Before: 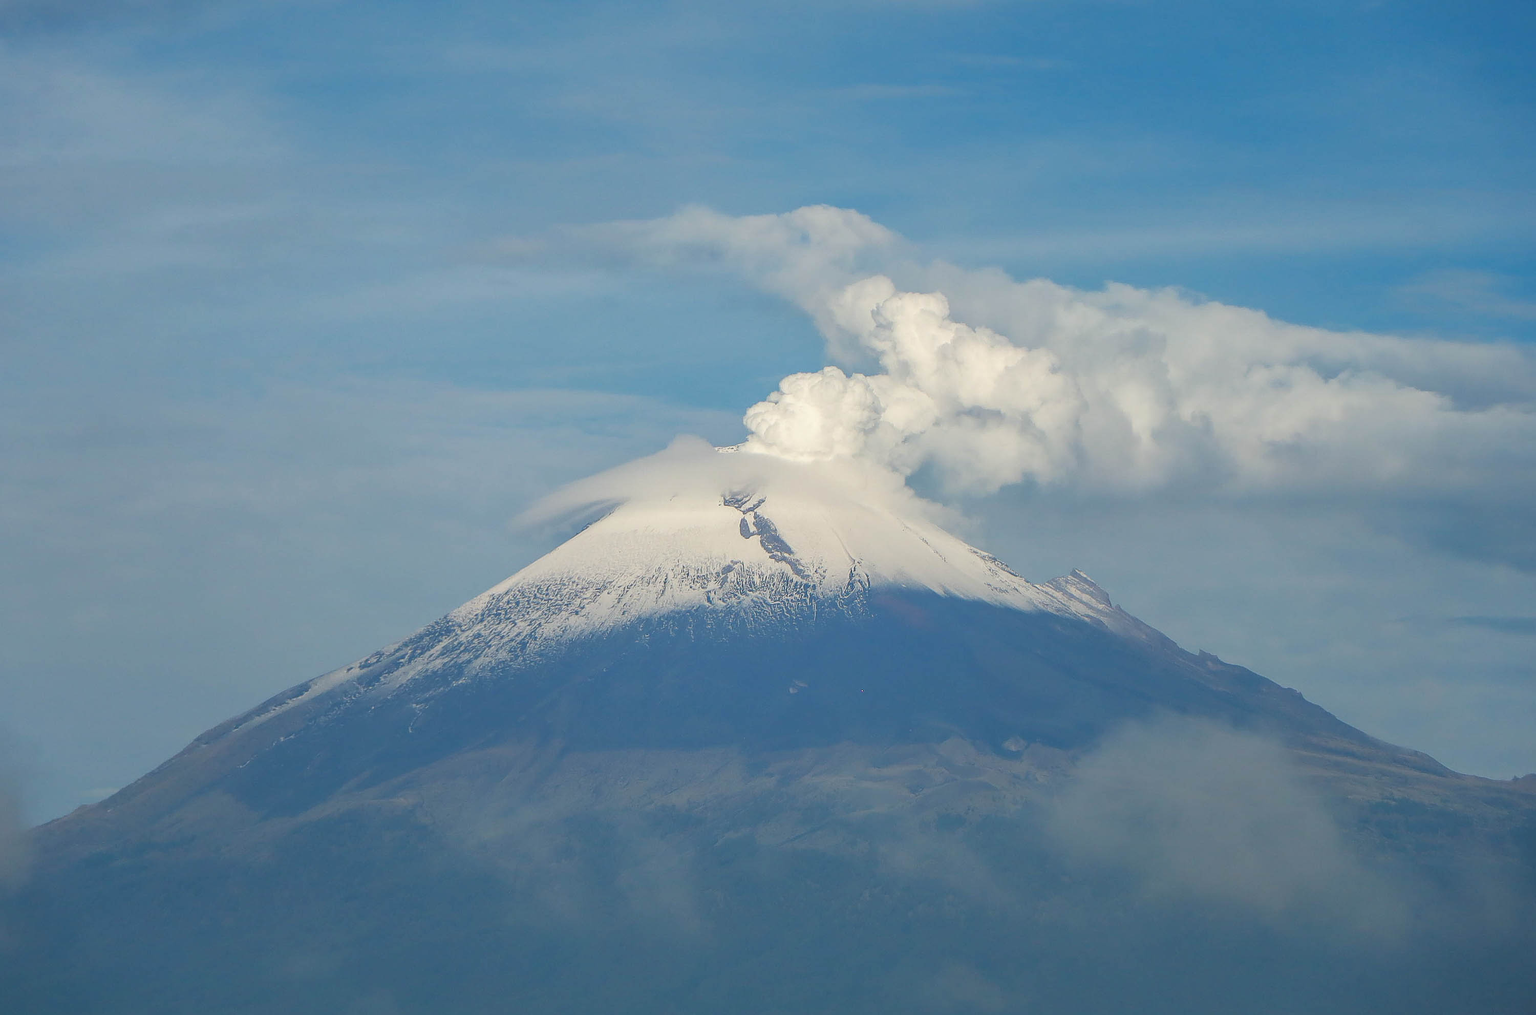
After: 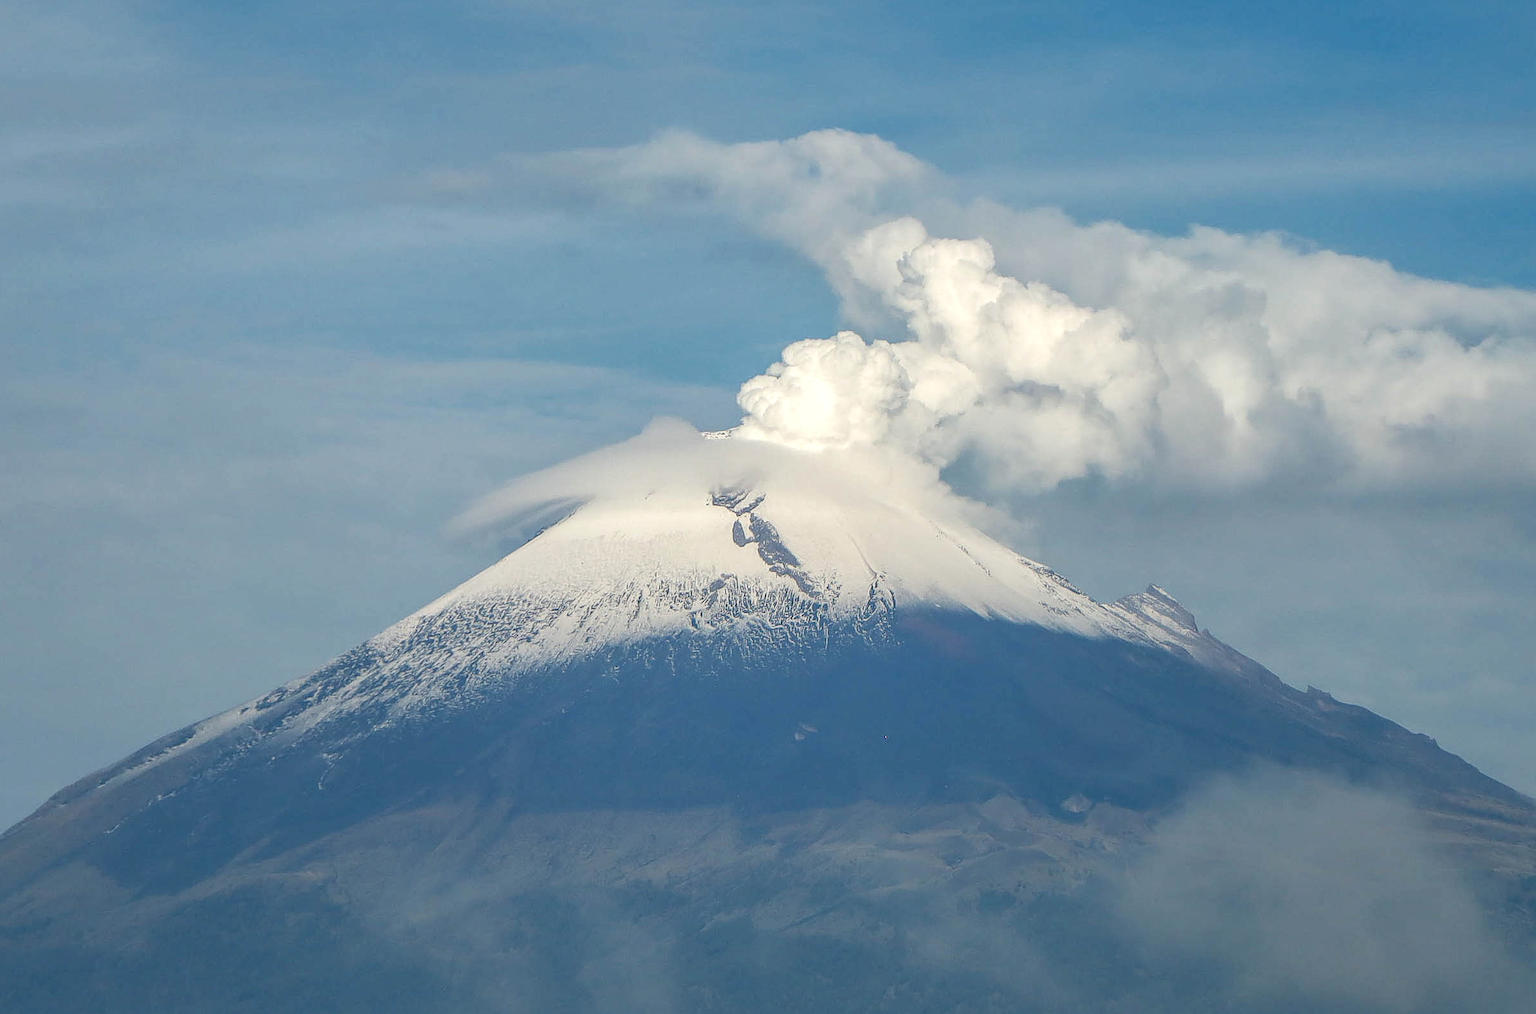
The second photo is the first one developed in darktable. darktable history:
crop and rotate: left 10.071%, top 10.071%, right 10.02%, bottom 10.02%
local contrast: detail 150%
contrast equalizer: octaves 7, y [[0.6 ×6], [0.55 ×6], [0 ×6], [0 ×6], [0 ×6]], mix -0.3
